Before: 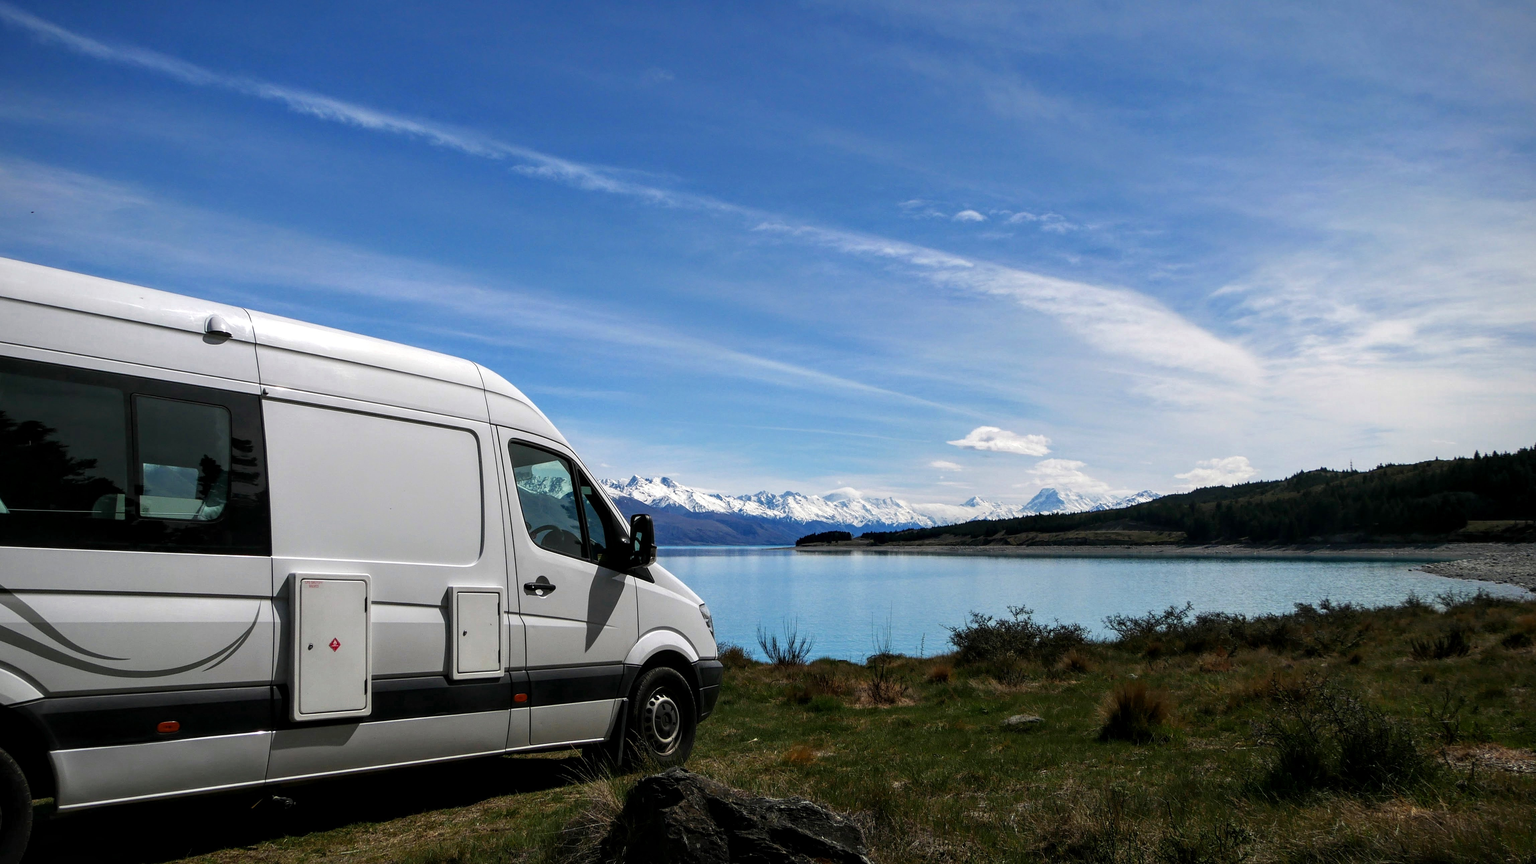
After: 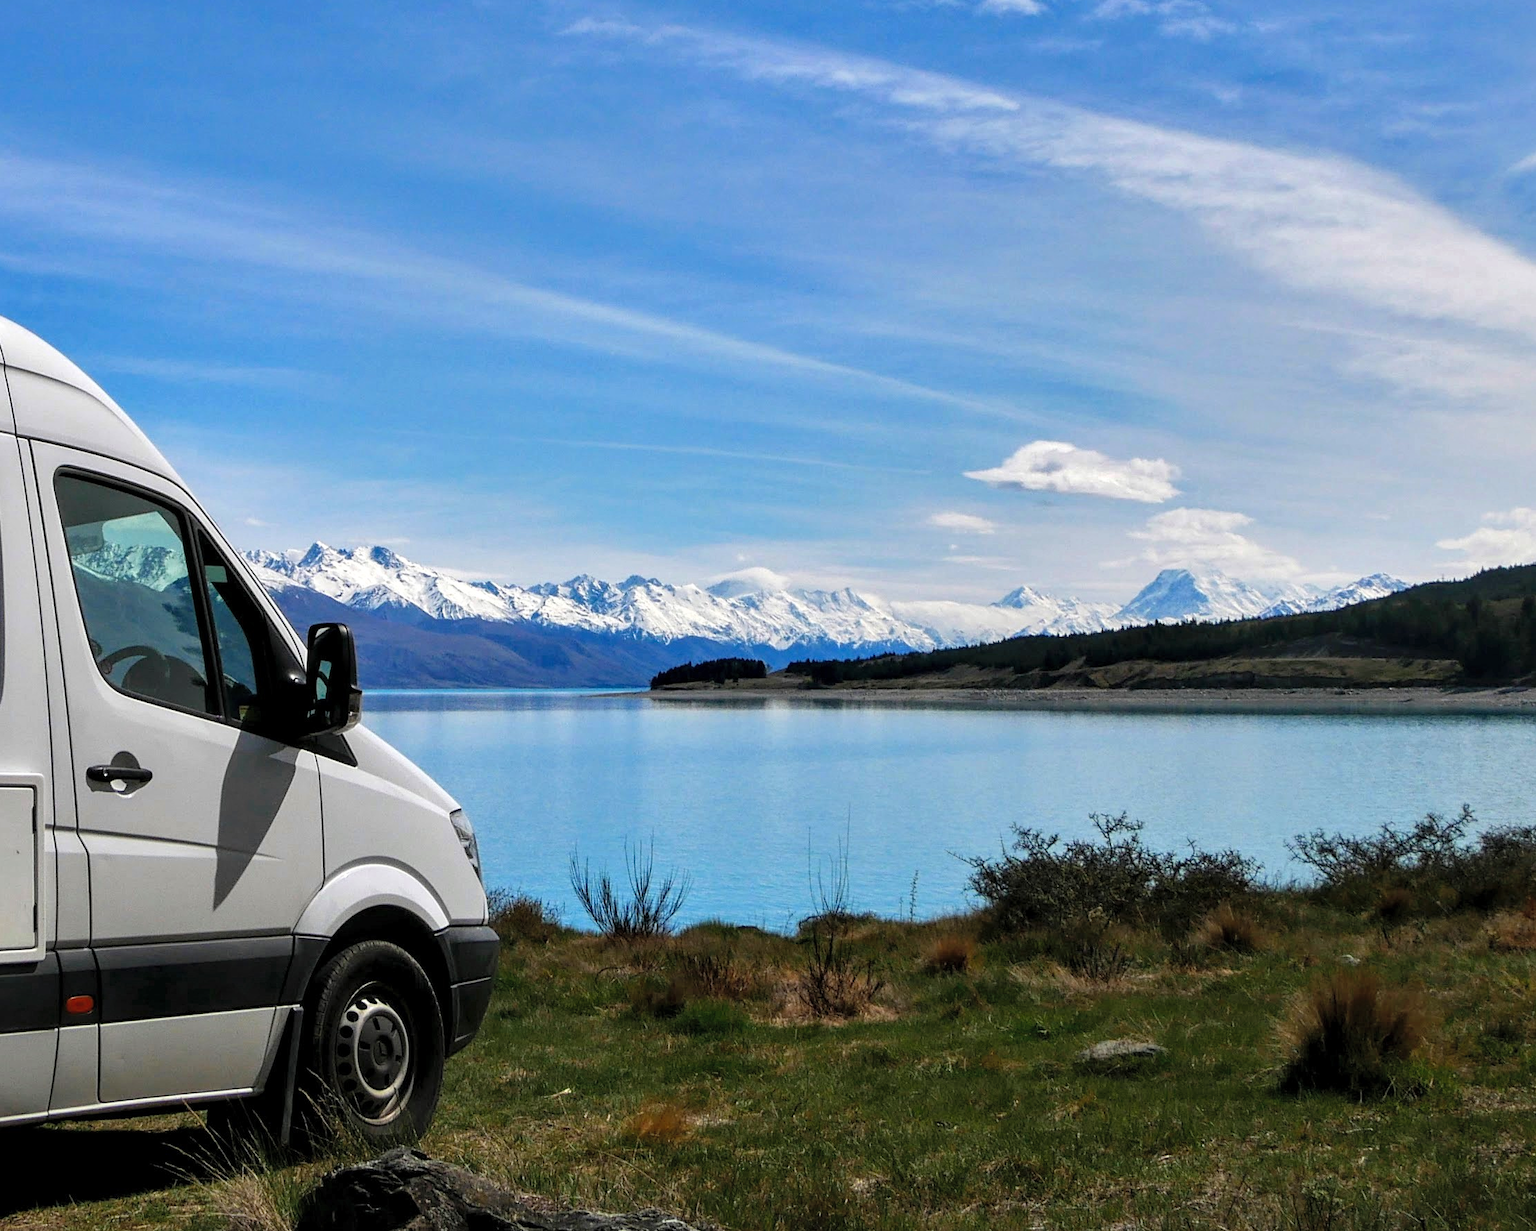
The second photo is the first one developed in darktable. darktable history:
shadows and highlights: shadows 25.15, highlights -48.25, soften with gaussian
crop: left 31.416%, top 24.788%, right 20.383%, bottom 6.549%
contrast brightness saturation: brightness 0.095, saturation 0.194
